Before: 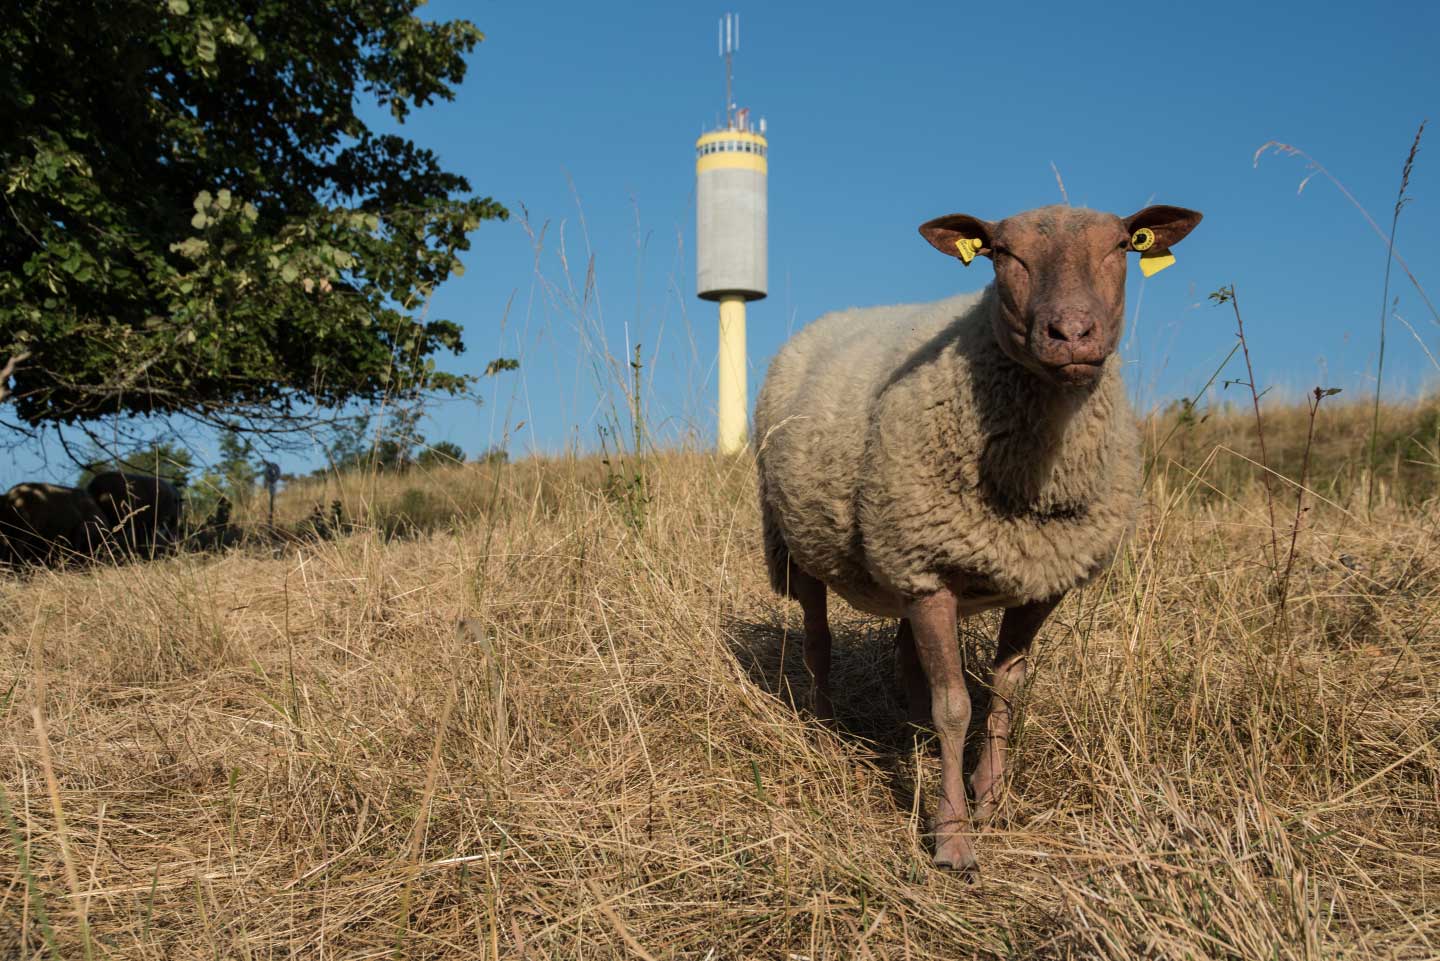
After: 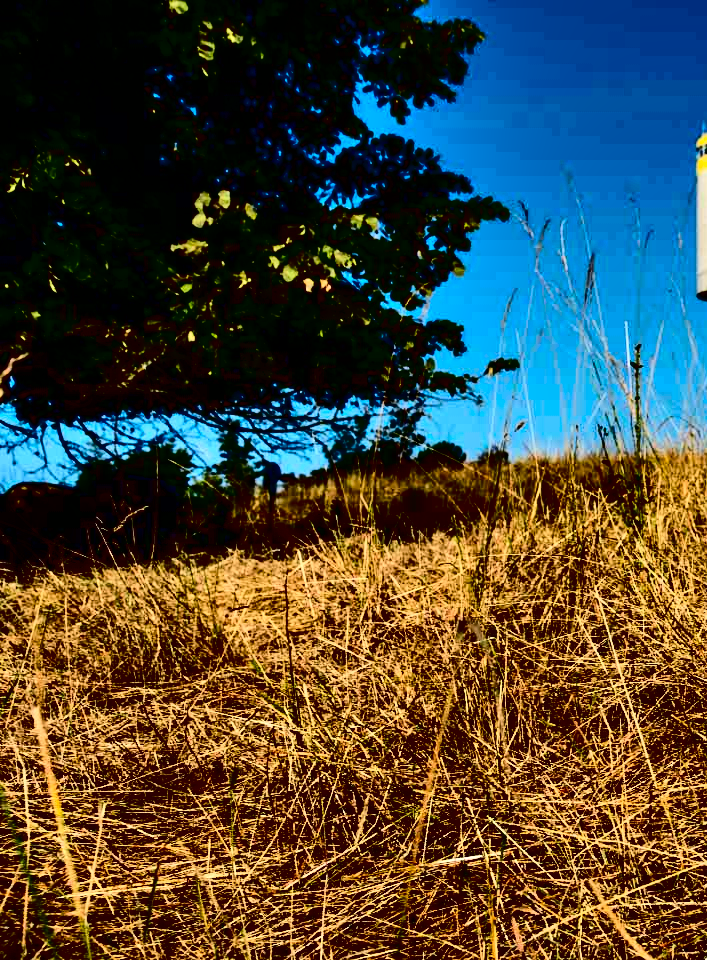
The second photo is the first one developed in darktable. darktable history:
crop and rotate: left 0%, top 0%, right 50.845%
contrast brightness saturation: contrast 0.77, brightness -1, saturation 1
contrast equalizer: octaves 7, y [[0.6 ×6], [0.55 ×6], [0 ×6], [0 ×6], [0 ×6]], mix 0.53
